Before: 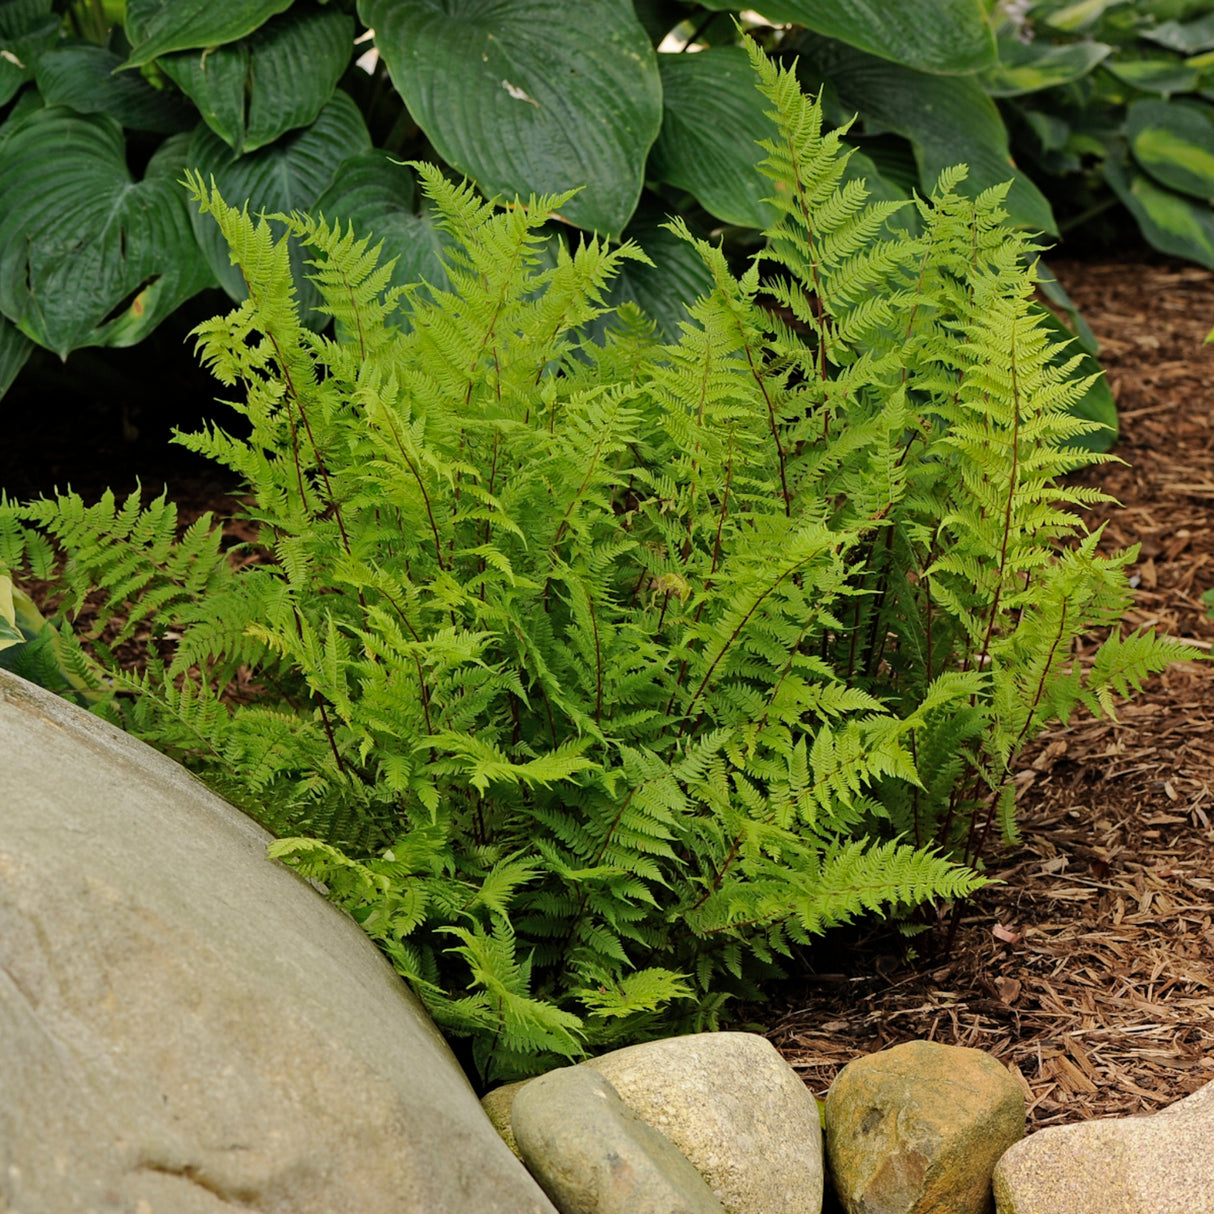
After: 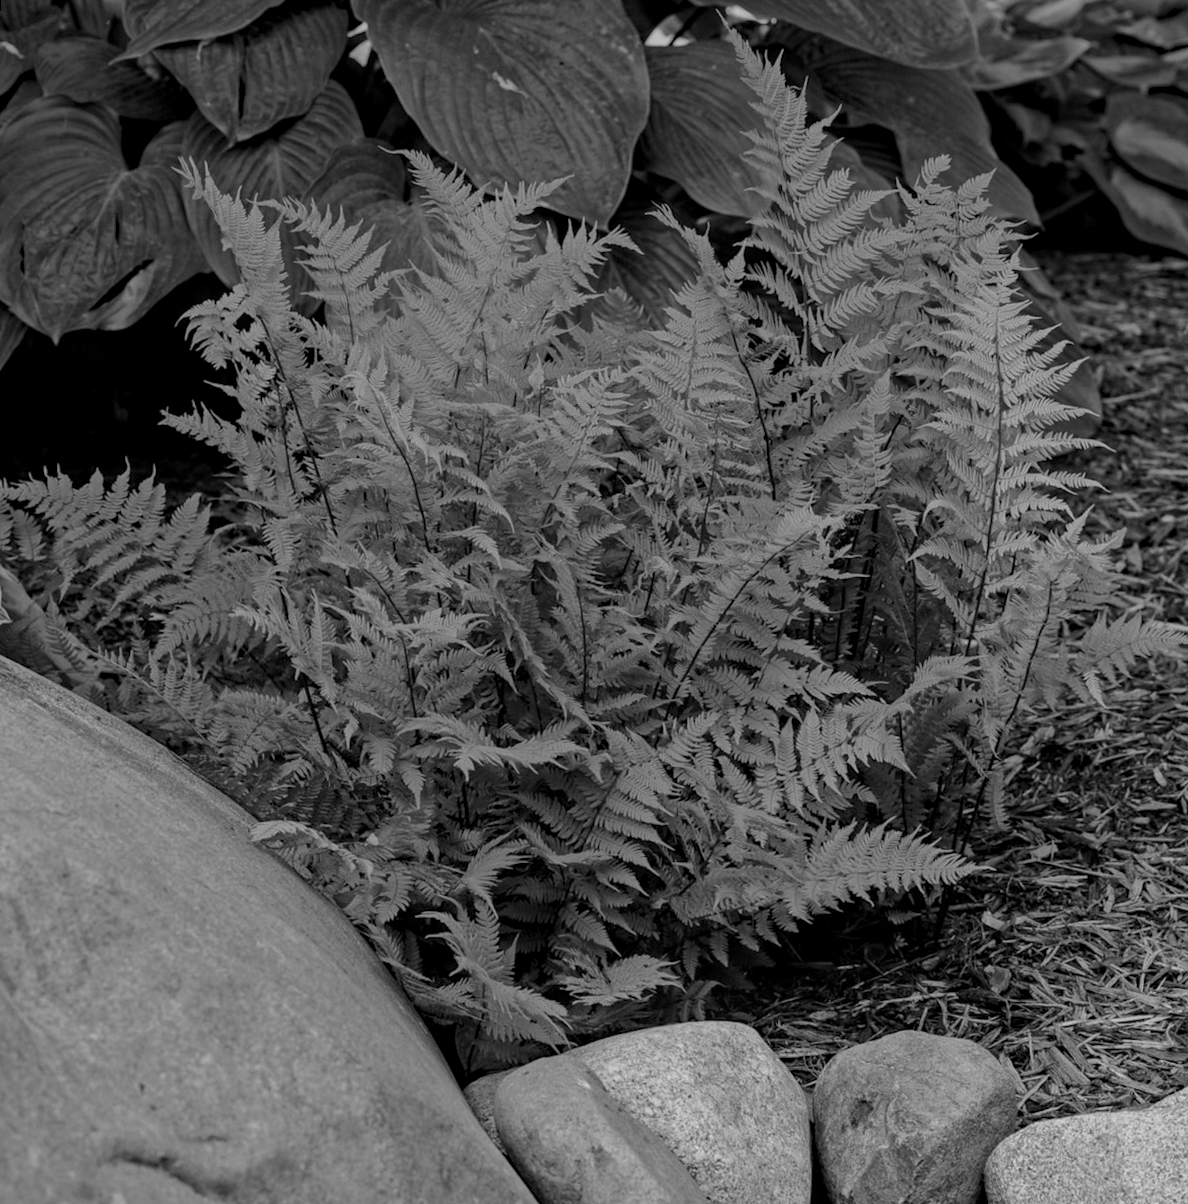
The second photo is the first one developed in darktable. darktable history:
haze removal: strength 0.29, distance 0.25, compatibility mode true, adaptive false
rotate and perspective: rotation 0.226°, lens shift (vertical) -0.042, crop left 0.023, crop right 0.982, crop top 0.006, crop bottom 0.994
monochrome: a 79.32, b 81.83, size 1.1
local contrast: on, module defaults
